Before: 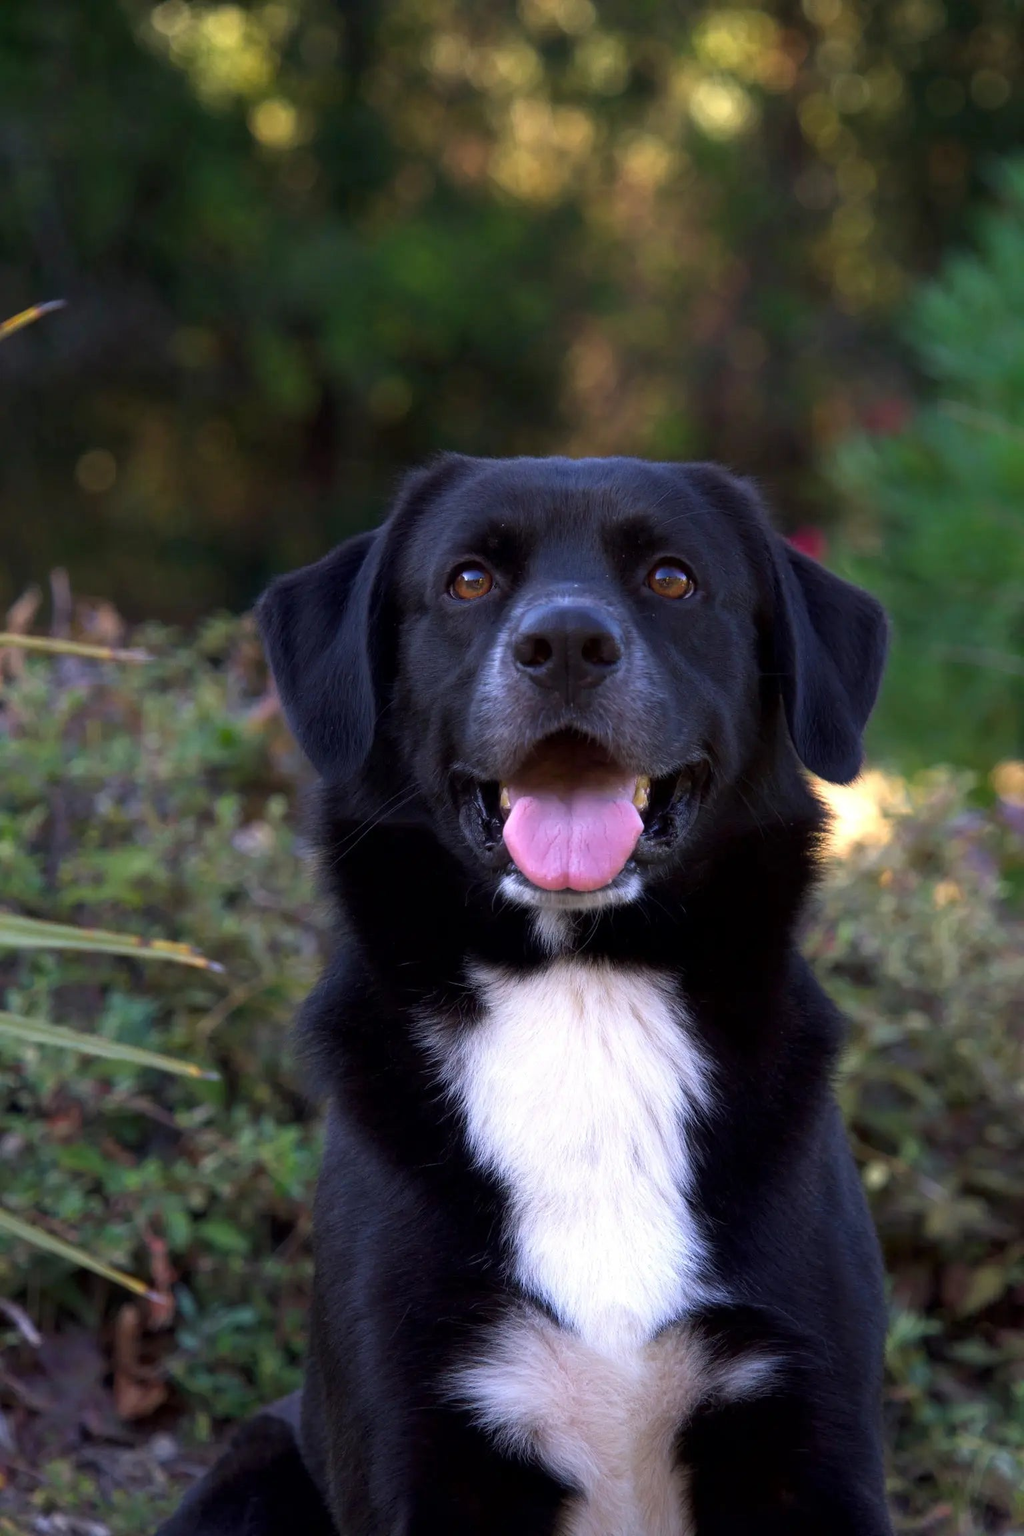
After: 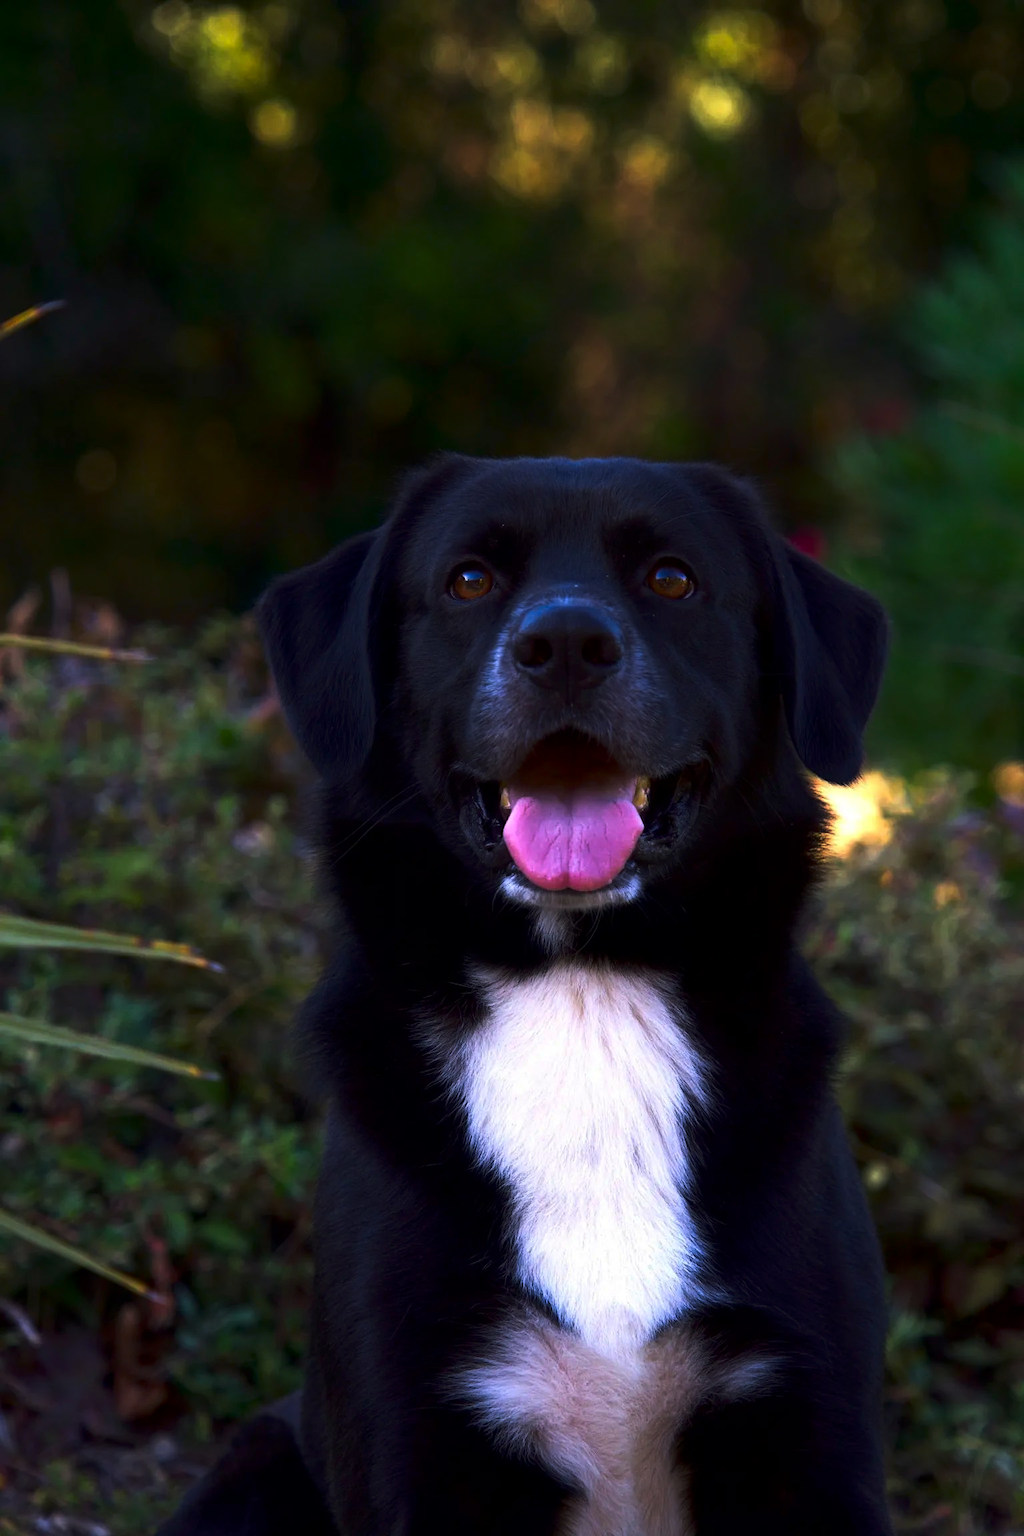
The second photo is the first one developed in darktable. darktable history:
contrast brightness saturation: contrast 0.12, brightness -0.12, saturation 0.2
tone curve: curves: ch0 [(0, 0) (0.536, 0.402) (1, 1)], preserve colors none
